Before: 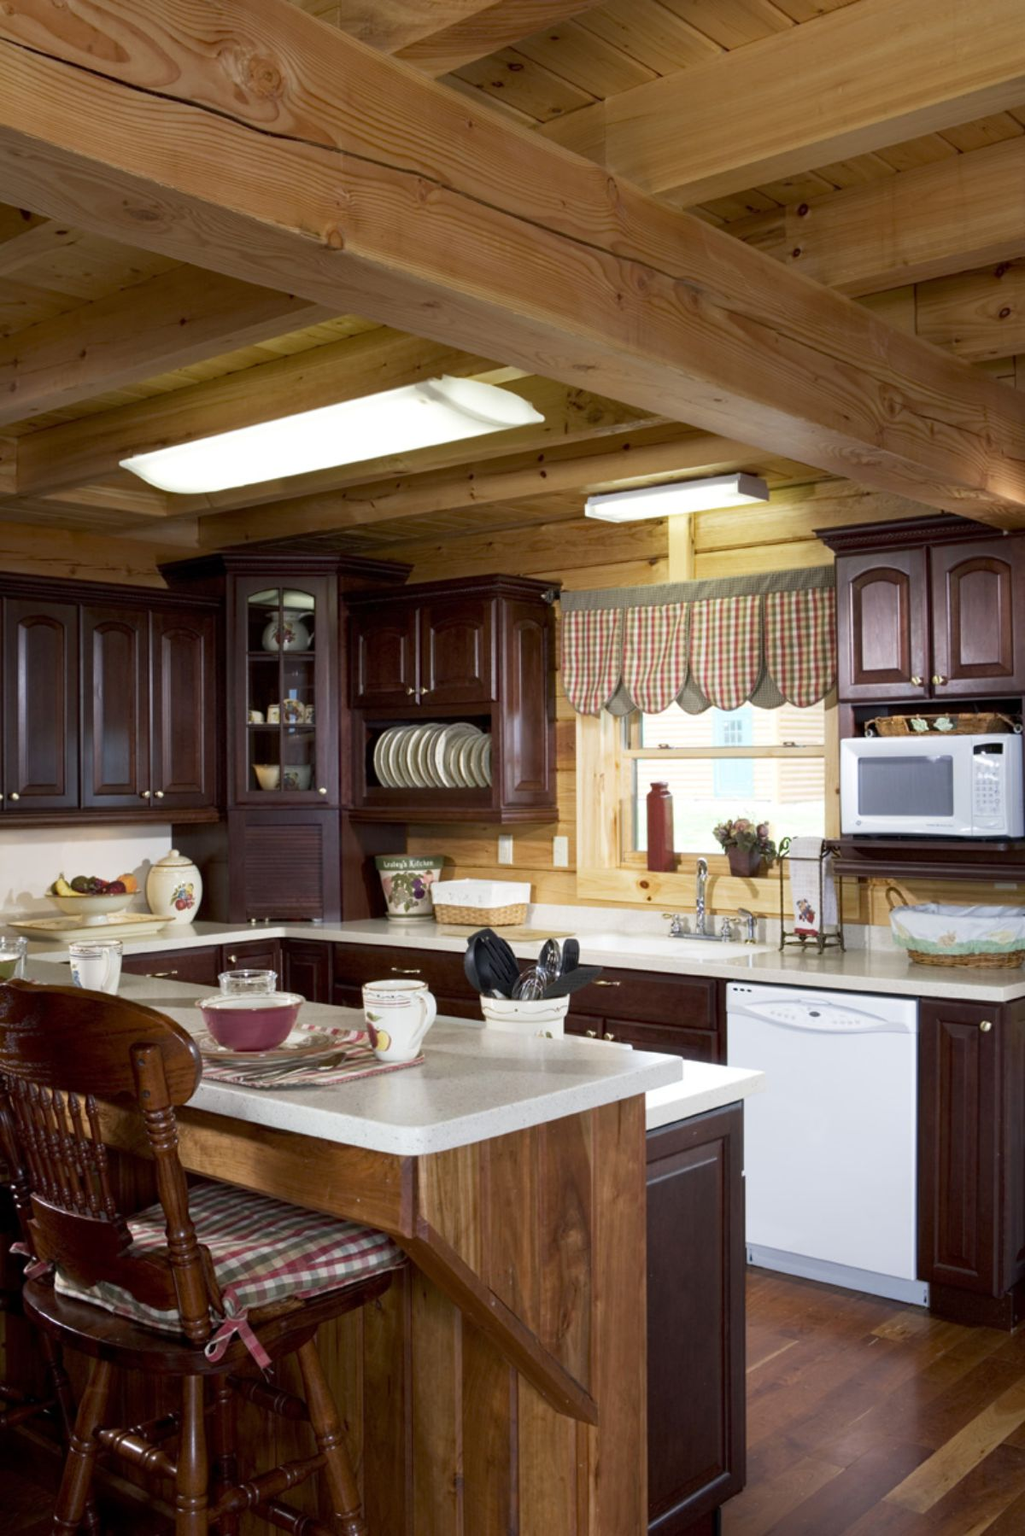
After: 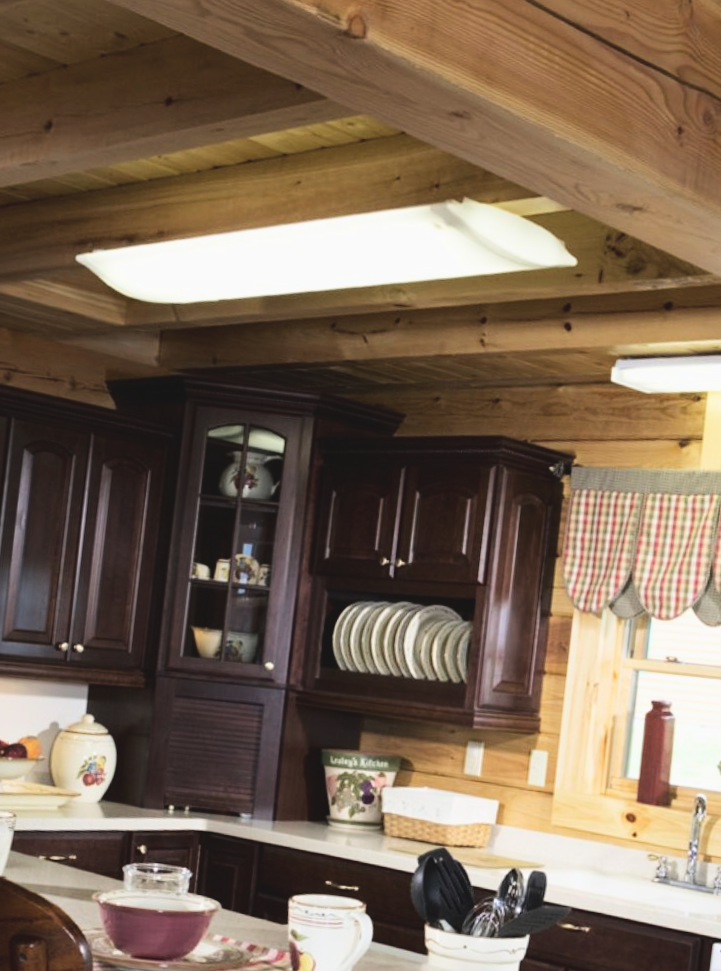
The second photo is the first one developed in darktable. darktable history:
crop and rotate: angle -6.52°, left 2.255%, top 7.063%, right 27.757%, bottom 30.104%
exposure: black level correction -0.015, exposure -0.127 EV, compensate highlight preservation false
base curve: curves: ch0 [(0, 0) (0.036, 0.025) (0.121, 0.166) (0.206, 0.329) (0.605, 0.79) (1, 1)]
